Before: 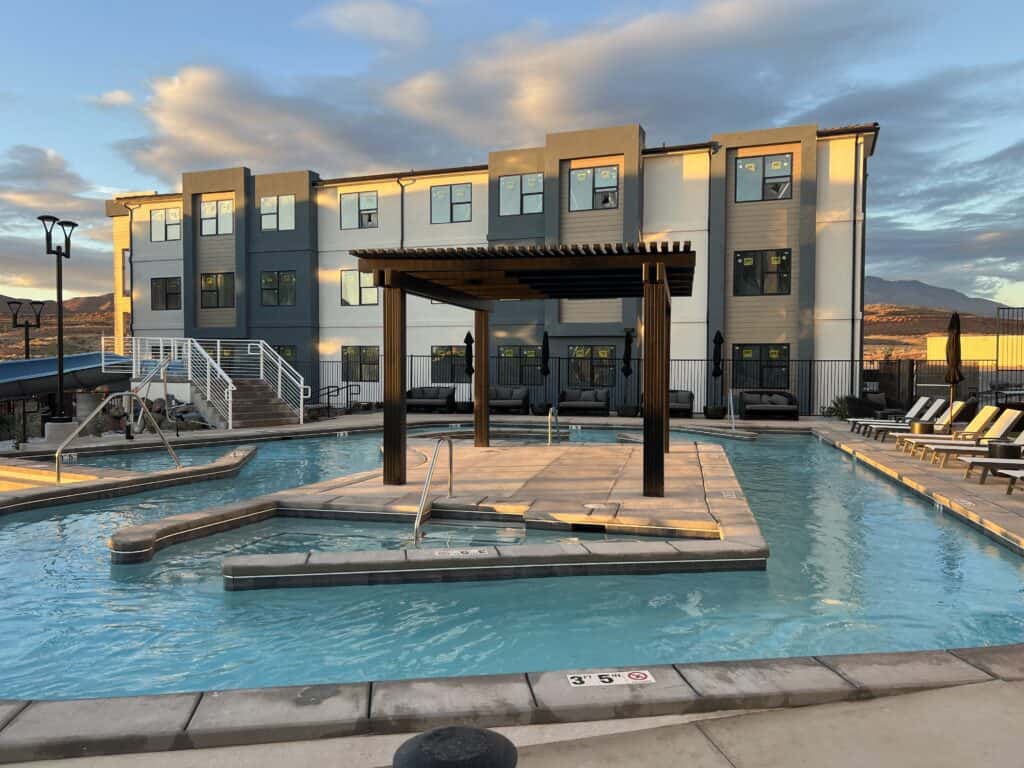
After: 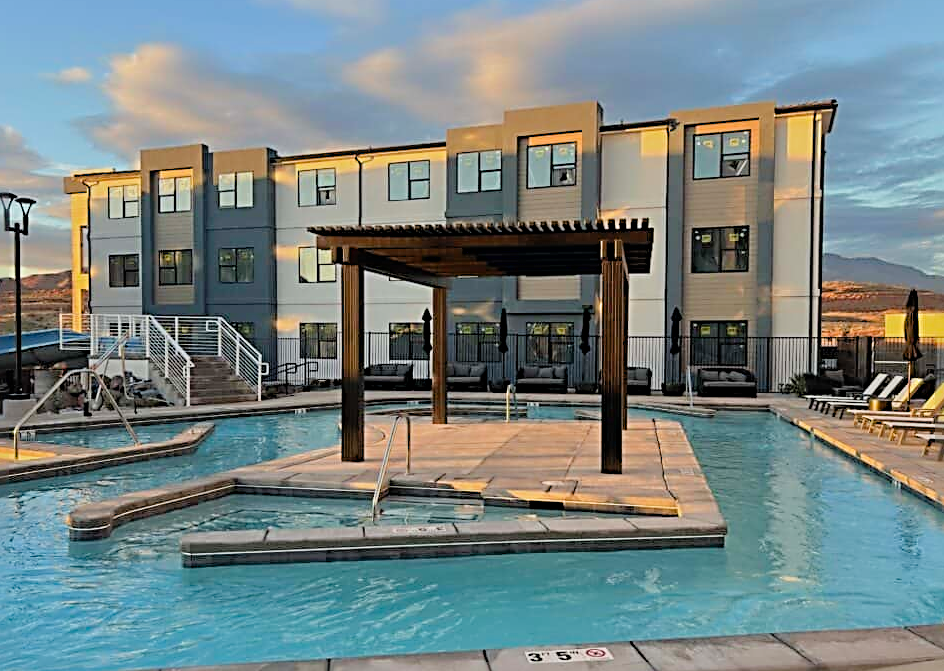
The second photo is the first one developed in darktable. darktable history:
crop: left 4.13%, top 3%, right 3.68%, bottom 9.53%
levels: levels [0, 0.467, 1]
sharpen: radius 3.56, amount 0.927, threshold 2
filmic rgb: hardness 4.17, contrast 0.84, color science v6 (2022)
